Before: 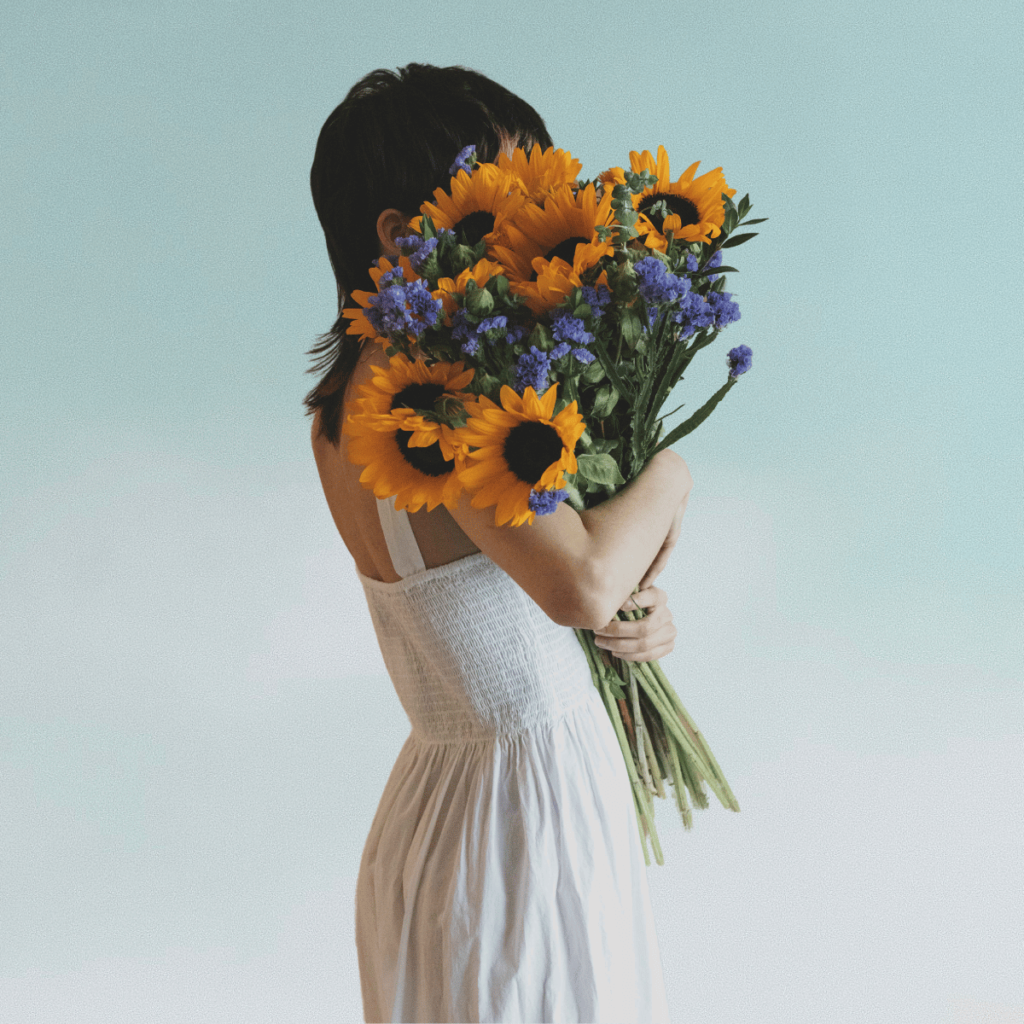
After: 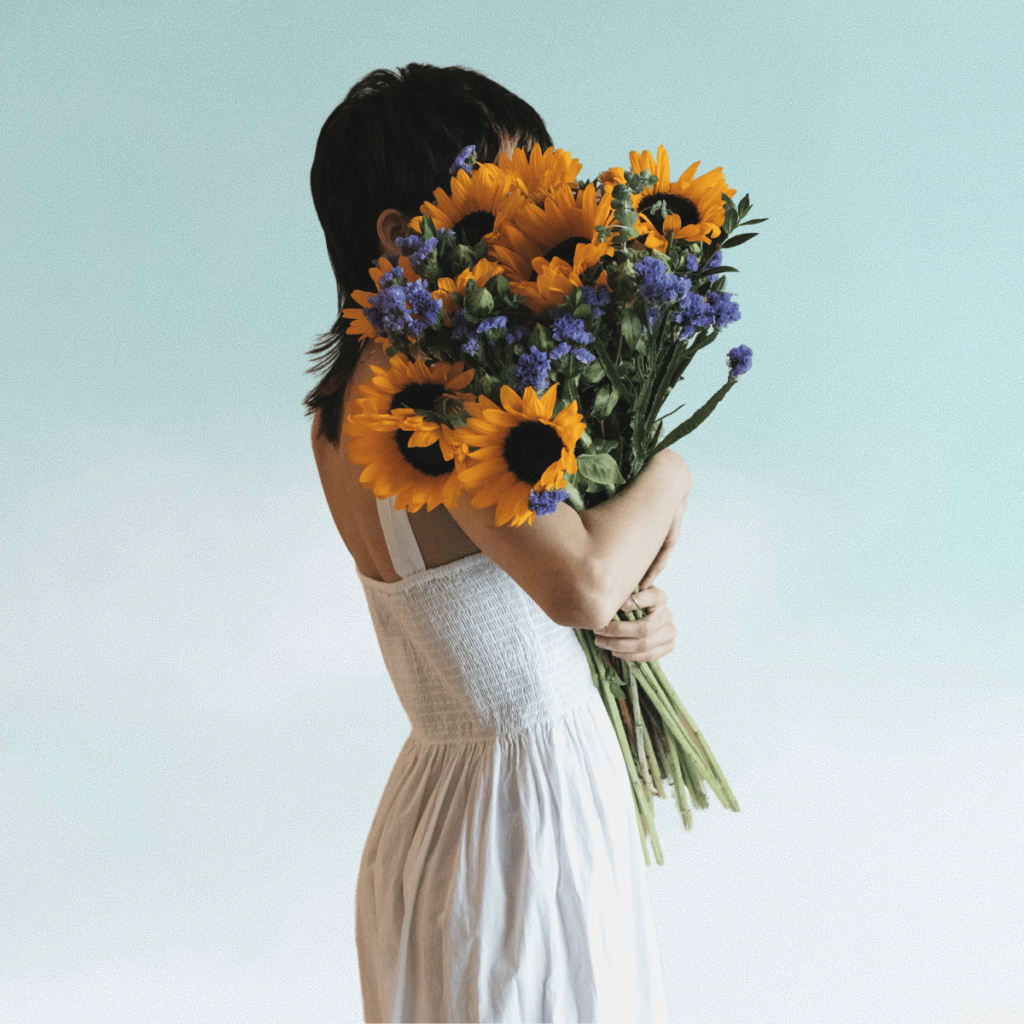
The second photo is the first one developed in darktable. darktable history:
levels: gray 59.34%, levels [0.062, 0.494, 0.925]
